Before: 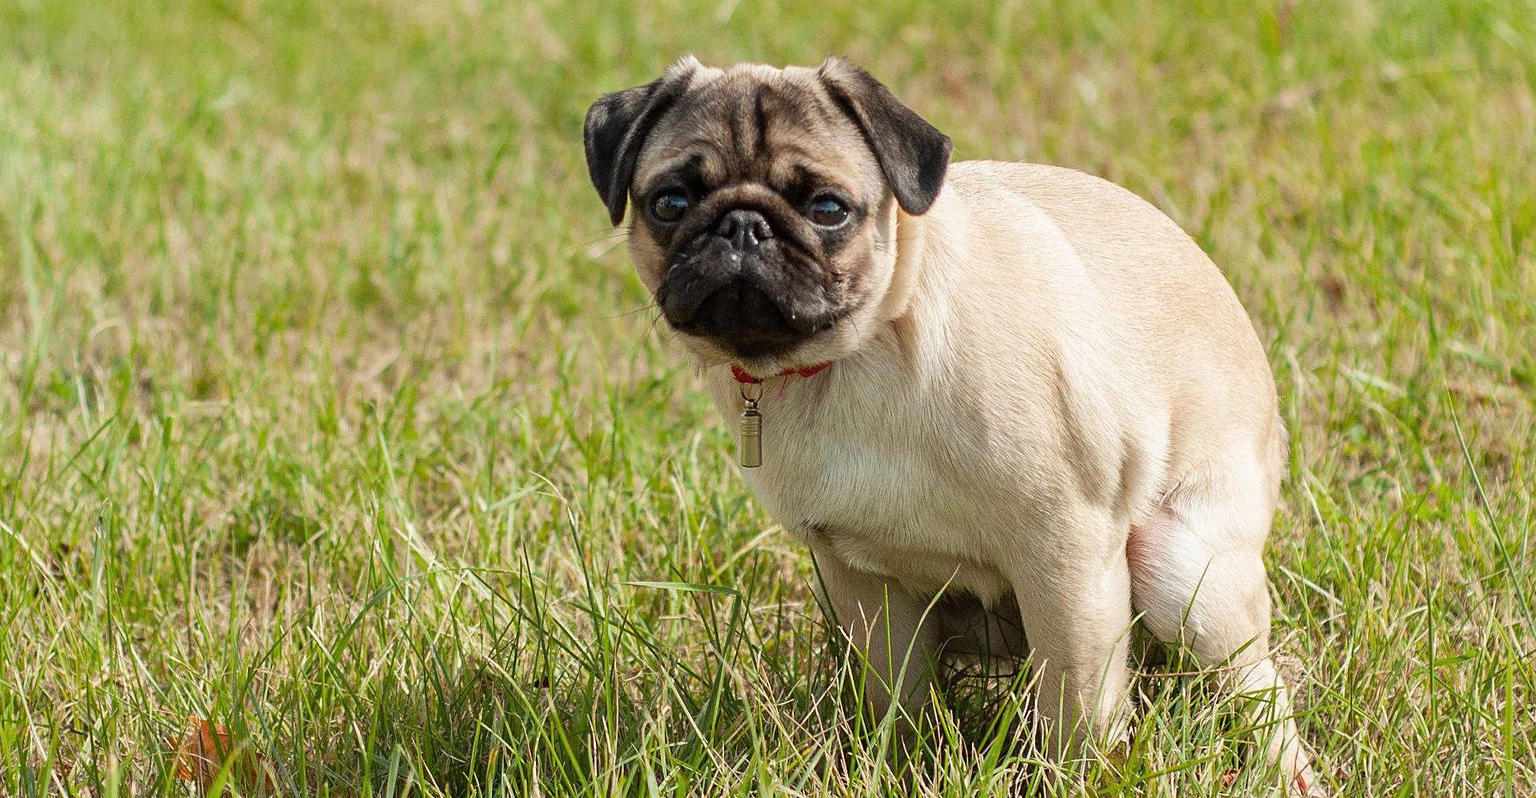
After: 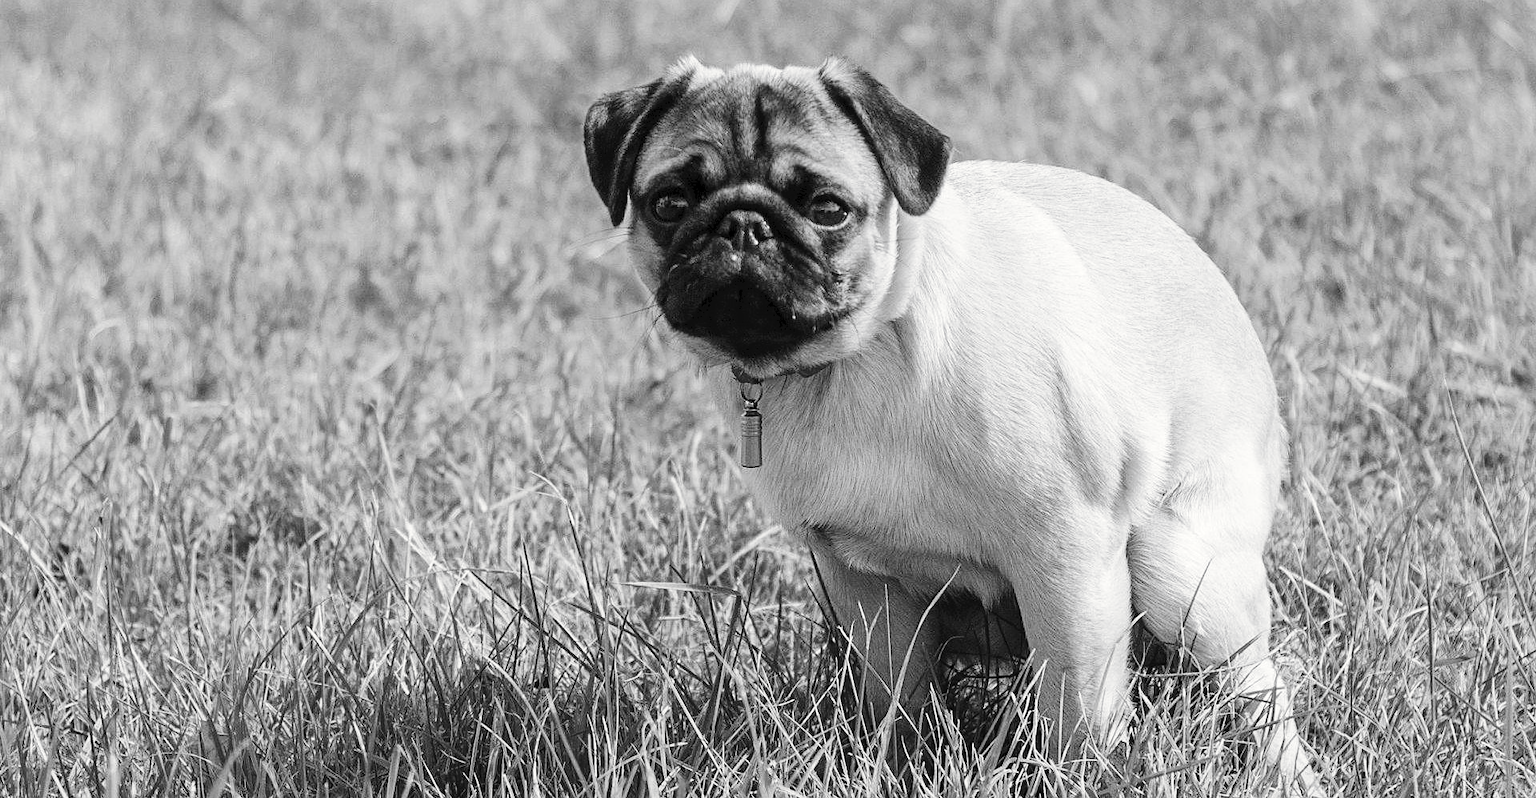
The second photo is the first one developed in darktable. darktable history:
tone curve: curves: ch0 [(0, 0) (0.003, 0.04) (0.011, 0.04) (0.025, 0.043) (0.044, 0.049) (0.069, 0.066) (0.1, 0.095) (0.136, 0.121) (0.177, 0.154) (0.224, 0.211) (0.277, 0.281) (0.335, 0.358) (0.399, 0.452) (0.468, 0.54) (0.543, 0.628) (0.623, 0.721) (0.709, 0.801) (0.801, 0.883) (0.898, 0.948) (1, 1)], preserve colors none
color look up table: target L [91.64, 98.62, 87.41, 79.52, 81.33, 78.43, 71.47, 49.24, 58.12, 56.83, 51.22, 37.41, 36.85, 27.98, 200.73, 88.82, 75.15, 75.88, 63.98, 62.84, 66.24, 62.46, 49.9, 52.8, 33.74, 30.59, 5.464, 94.45, 75.88, 79.88, 67.74, 70.35, 88.12, 58.38, 75.52, 63.98, 50.83, 32.1, 22.84, 40.45, 29.29, 100.33, 98.62, 91.64, 87.41, 80.24, 72.21, 51.22, 3.967], target a [-0.003, -0.288, -0.002, -0.002, 0 ×4, 0.001, 0.001, 0, 0.001, 0.001, 0, 0, -0.003, -0.002, 0 ×5, 0.001, 0, 0.001, 0, 0, -0.1, 0 ×4, -0.001, 0.001, 0, 0, 0, 0.001, 0.001, 0.001, 0, 0.001, -0.288, -0.003, -0.002, -0.001, 0, 0, 0], target b [0.024, 3.61, 0.024, 0.023, 0.002 ×4, -0.004, -0.004, 0.002, -0.003, -0.003, 0, -0.001, 0.025, 0.023, 0.002 ×5, -0.004, 0.002, -0.003, 0, 0.003, 1.229, 0.002 ×5, -0.004, 0.002, 0.002, 0.002, -0.005, -0.004, -0.003, 0, -0.002, 3.61, 0.024, 0.024, 0.002, 0.002, 0.002, 0.003], num patches 49
